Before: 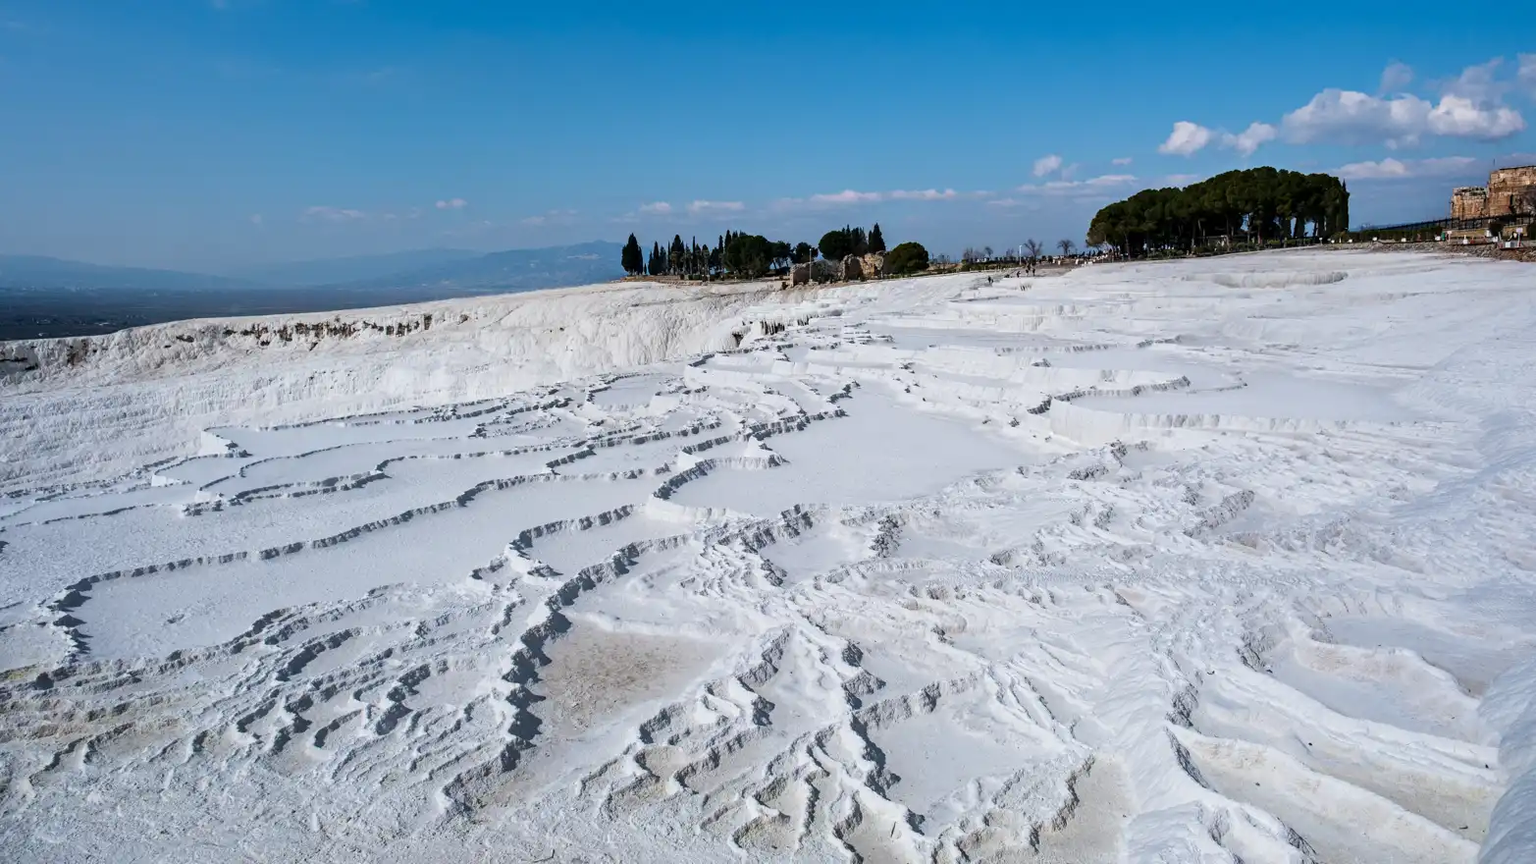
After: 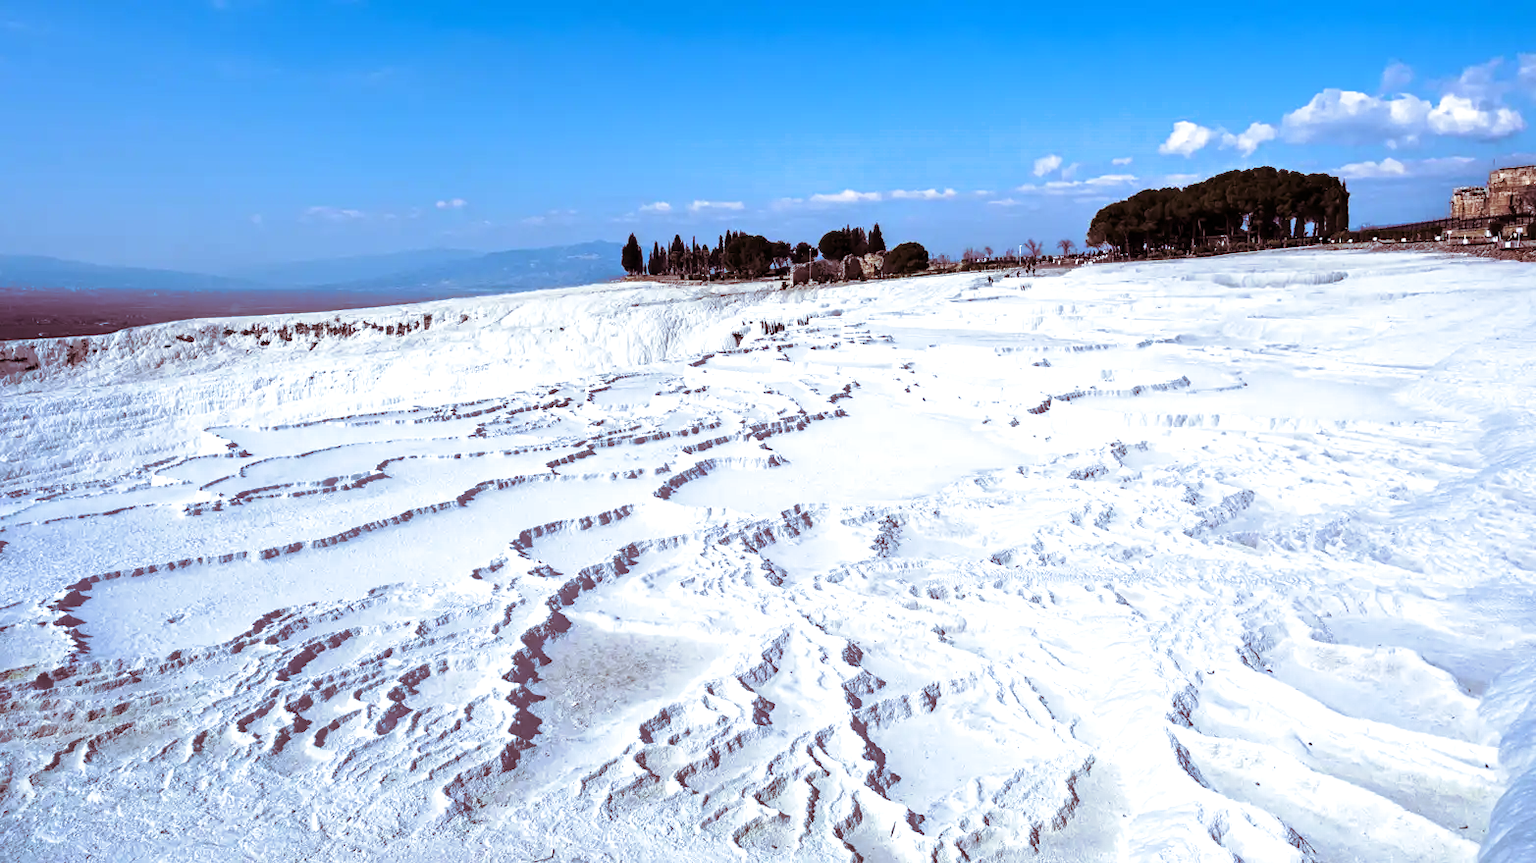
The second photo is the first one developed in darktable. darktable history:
white balance: red 0.931, blue 1.11
exposure: exposure 0.6 EV, compensate highlight preservation false
split-toning: on, module defaults
